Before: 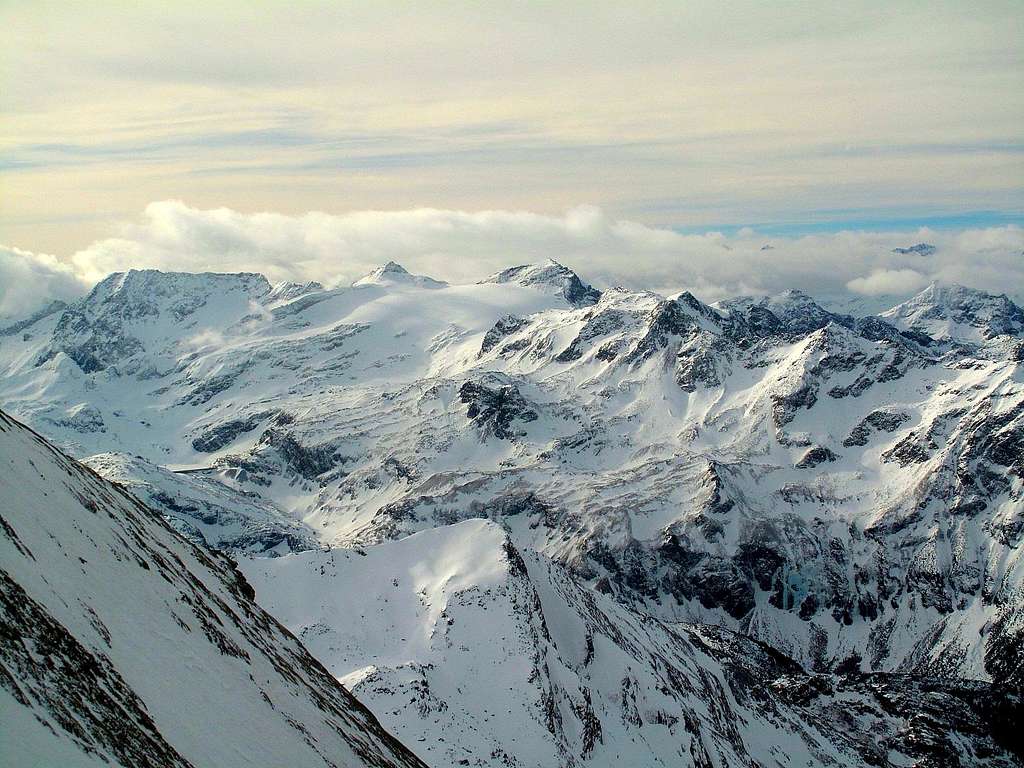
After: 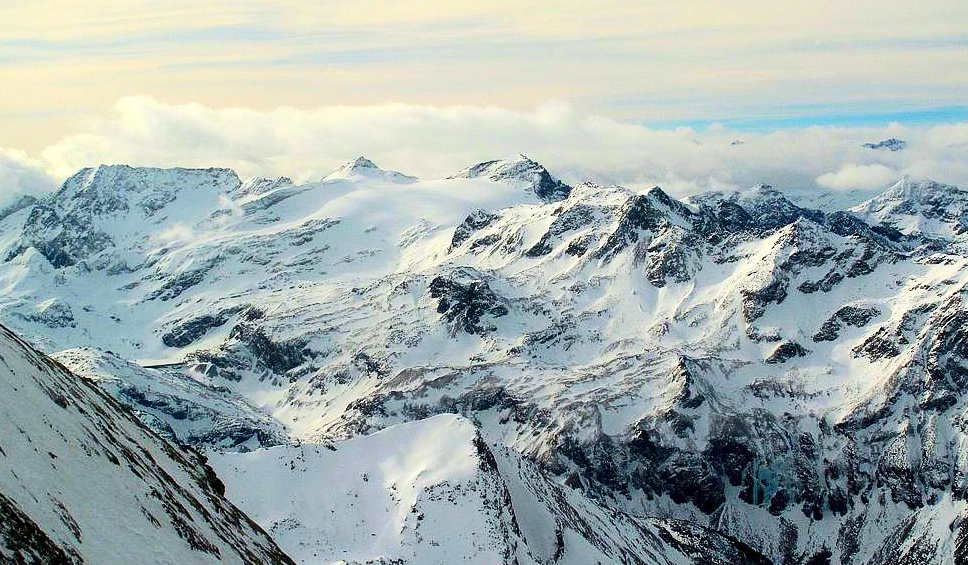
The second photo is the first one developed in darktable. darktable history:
contrast brightness saturation: contrast 0.152, brightness -0.015, saturation 0.1
crop and rotate: left 2.956%, top 13.71%, right 2.474%, bottom 12.611%
tone curve: curves: ch0 [(0, 0) (0.003, 0.006) (0.011, 0.015) (0.025, 0.032) (0.044, 0.054) (0.069, 0.079) (0.1, 0.111) (0.136, 0.146) (0.177, 0.186) (0.224, 0.229) (0.277, 0.286) (0.335, 0.348) (0.399, 0.426) (0.468, 0.514) (0.543, 0.609) (0.623, 0.706) (0.709, 0.789) (0.801, 0.862) (0.898, 0.926) (1, 1)], color space Lab, linked channels, preserve colors none
